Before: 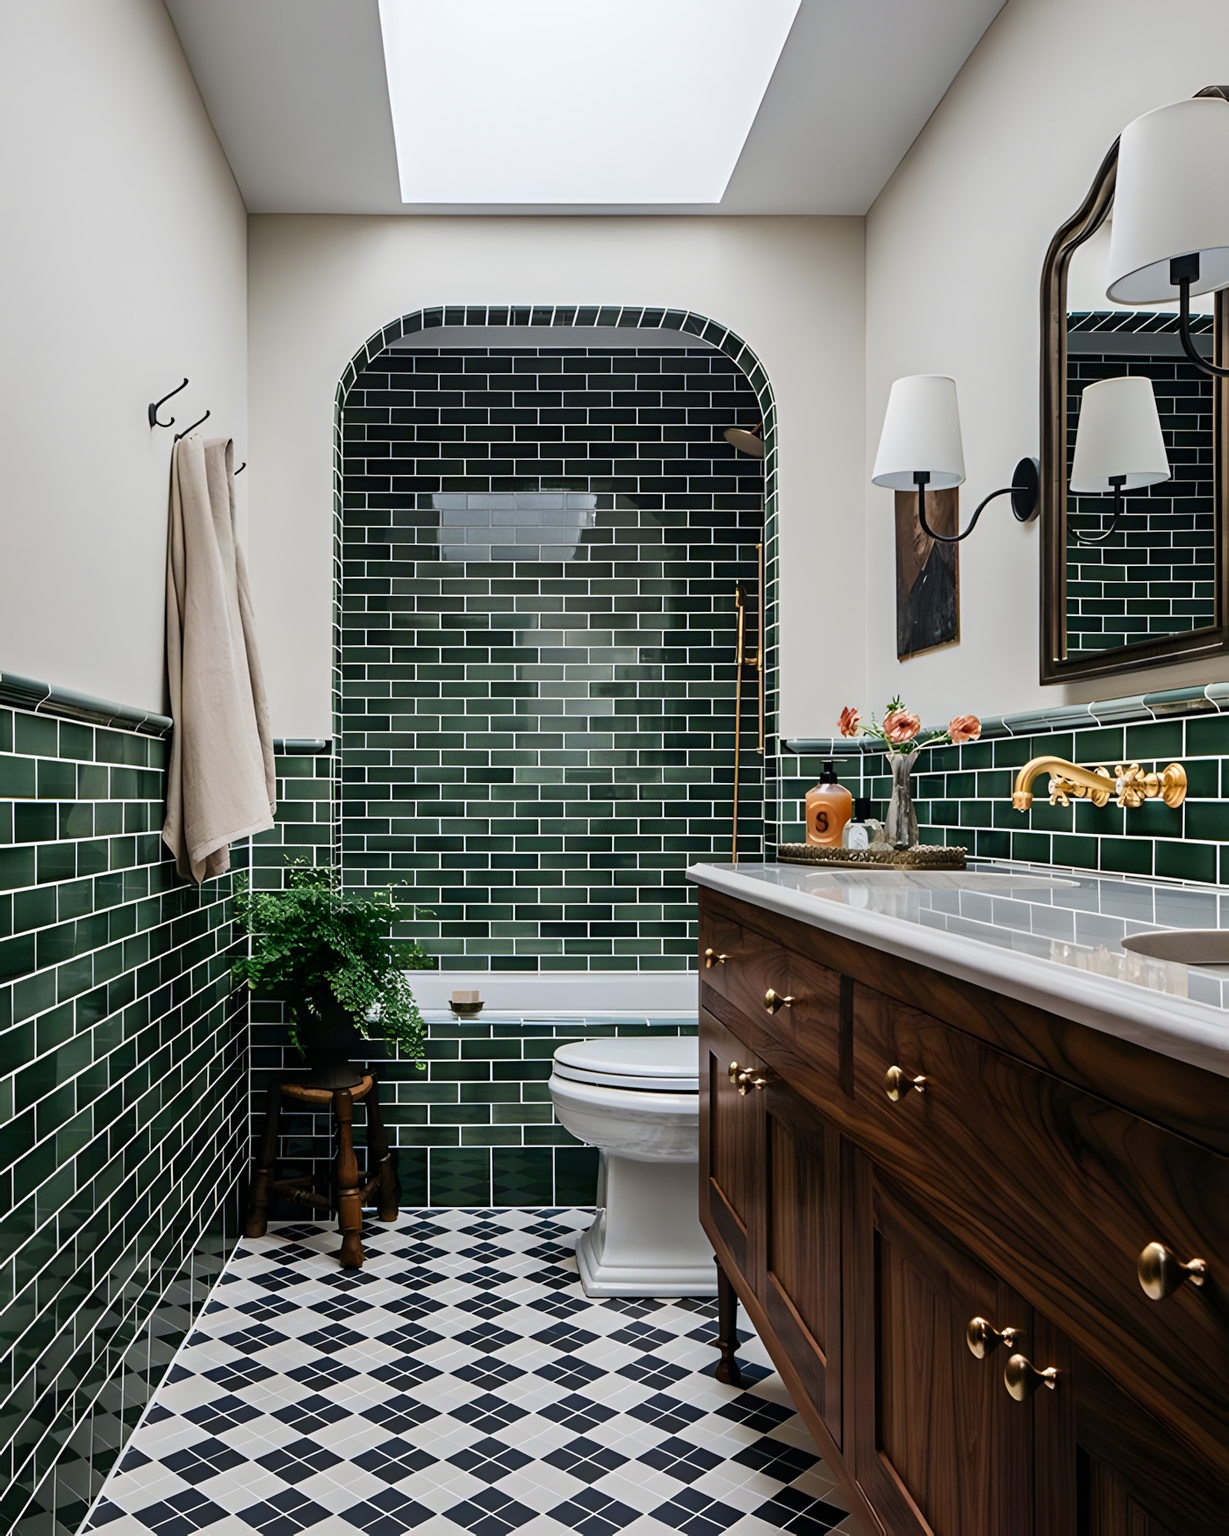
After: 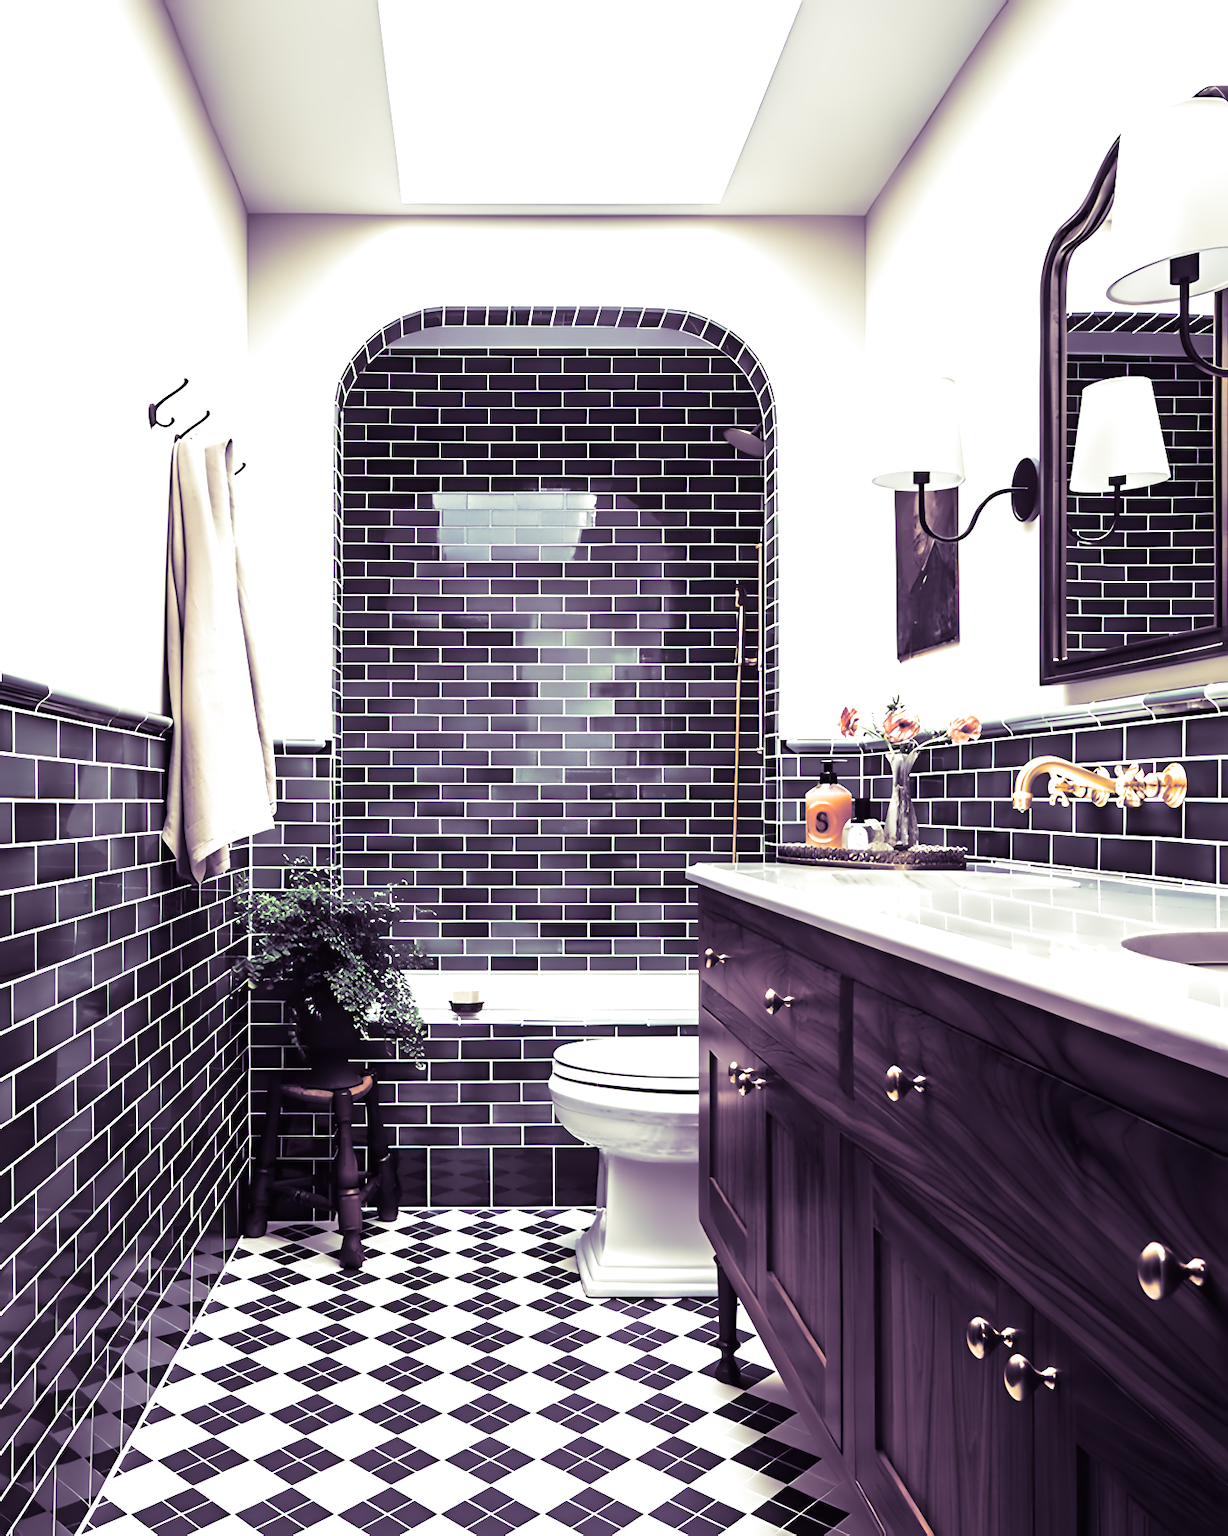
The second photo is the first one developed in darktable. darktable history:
split-toning: shadows › hue 266.4°, shadows › saturation 0.4, highlights › hue 61.2°, highlights › saturation 0.3, compress 0%
exposure: black level correction 0, exposure 1.198 EV, compensate exposure bias true, compensate highlight preservation false
sharpen: radius 2.883, amount 0.868, threshold 47.523
contrast equalizer: octaves 7, y [[0.5 ×6], [0.5 ×6], [0.5 ×6], [0, 0.033, 0.067, 0.1, 0.133, 0.167], [0, 0.05, 0.1, 0.15, 0.2, 0.25]]
